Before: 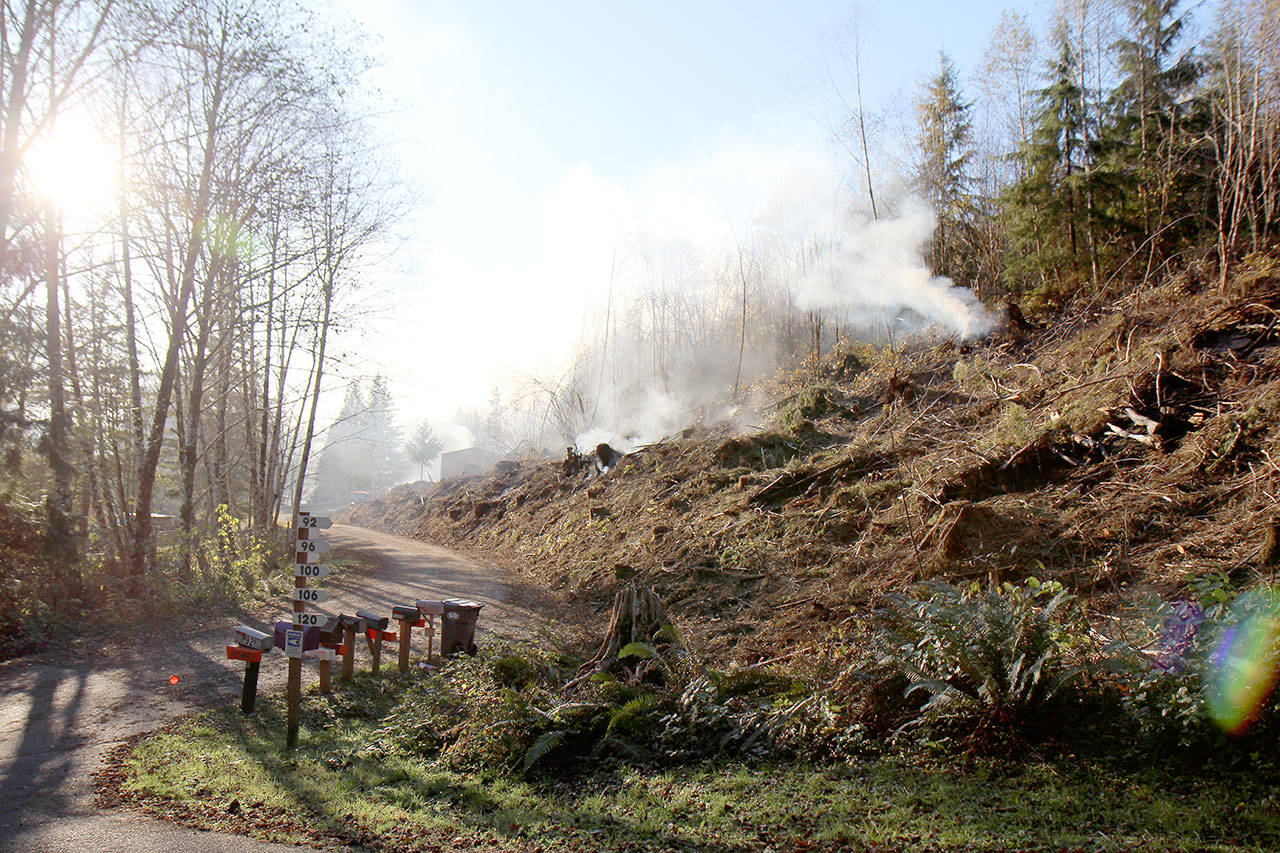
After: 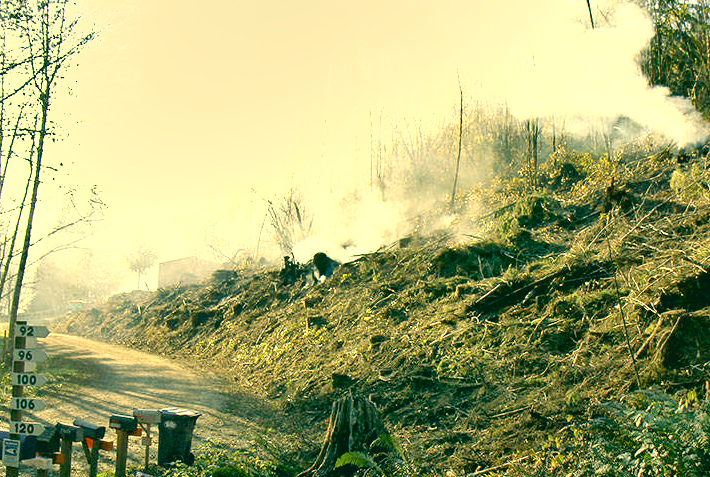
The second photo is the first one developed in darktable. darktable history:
crop and rotate: left 22.115%, top 22.4%, right 22.393%, bottom 21.664%
shadows and highlights: low approximation 0.01, soften with gaussian
color correction: highlights a* 2.16, highlights b* 34.38, shadows a* -36.96, shadows b* -5.73
tone equalizer: -8 EV -0.713 EV, -7 EV -0.702 EV, -6 EV -0.573 EV, -5 EV -0.394 EV, -3 EV 0.393 EV, -2 EV 0.6 EV, -1 EV 0.699 EV, +0 EV 0.722 EV
